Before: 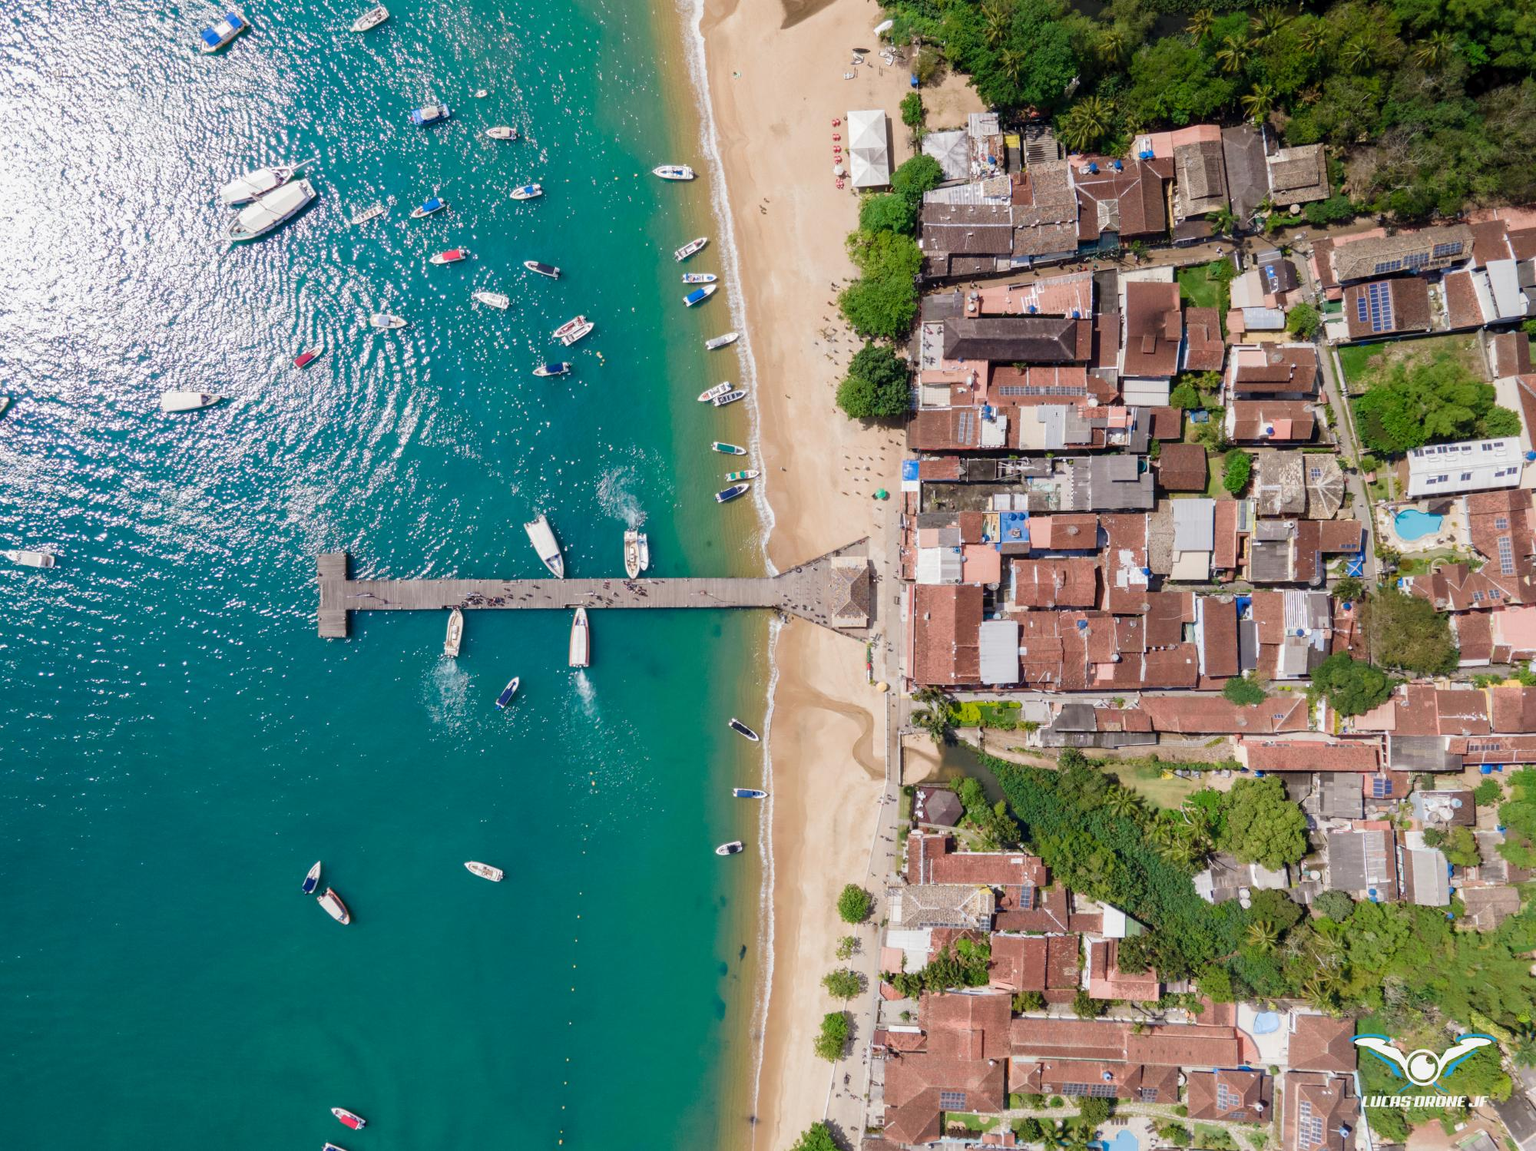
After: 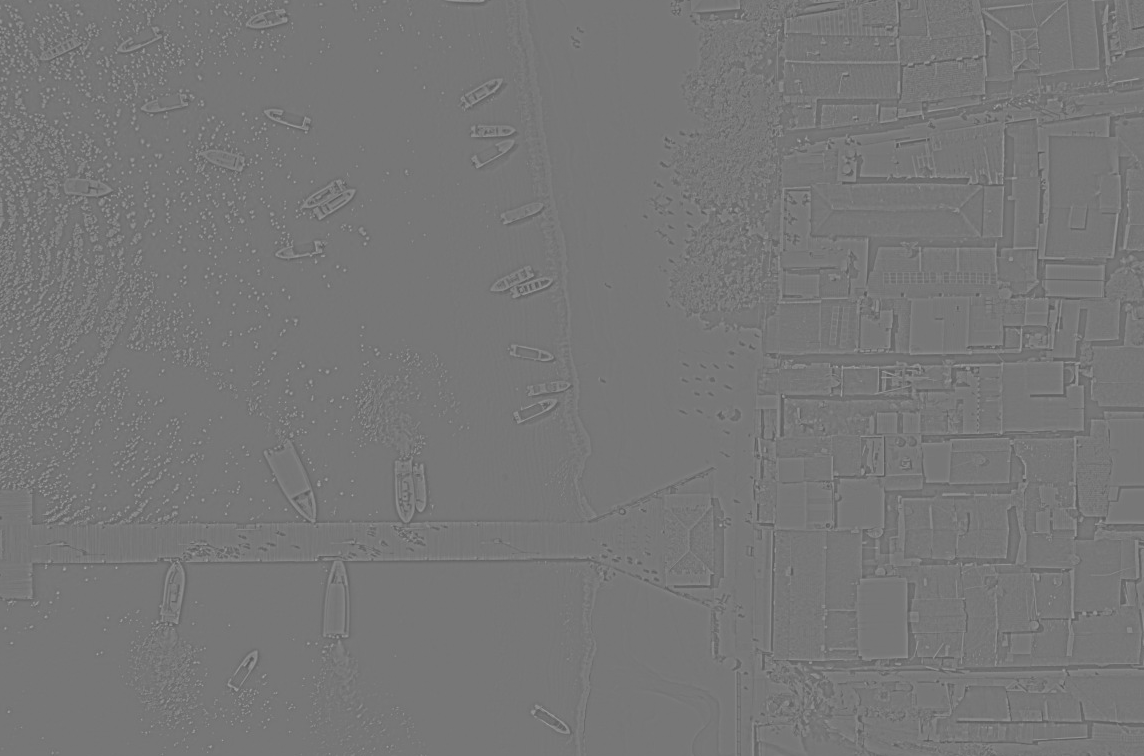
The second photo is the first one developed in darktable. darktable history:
crop: left 20.932%, top 15.471%, right 21.848%, bottom 34.081%
highpass: sharpness 5.84%, contrast boost 8.44%
